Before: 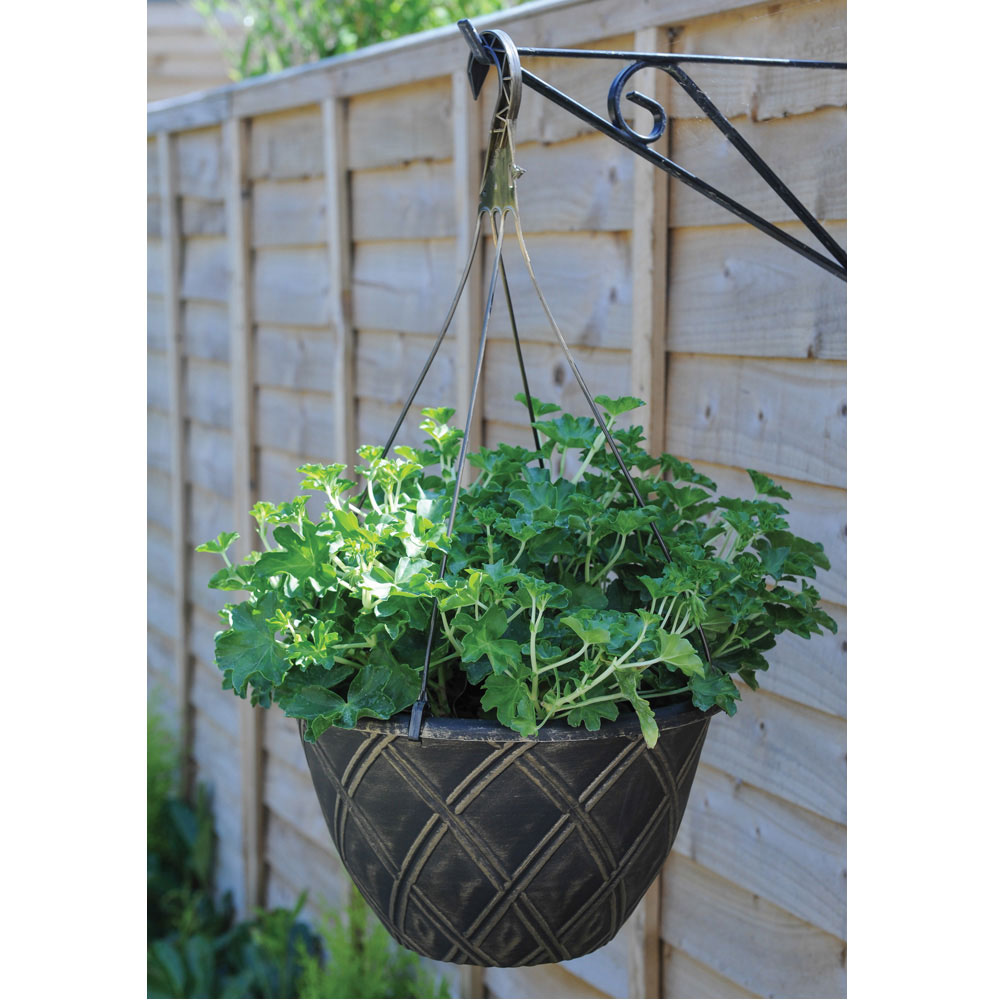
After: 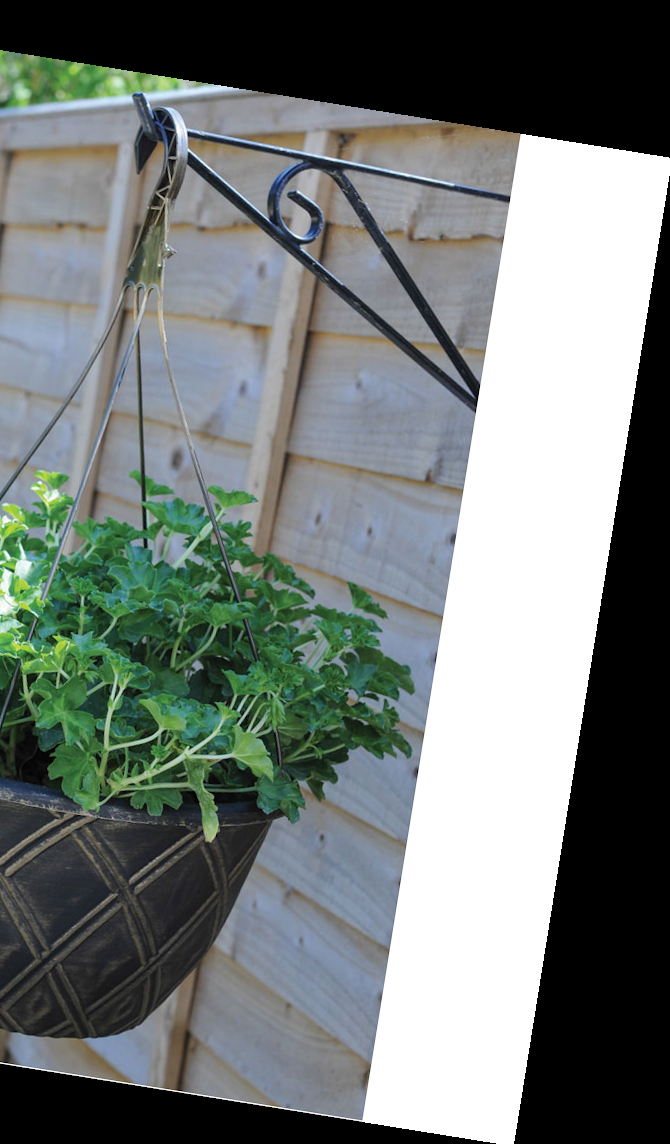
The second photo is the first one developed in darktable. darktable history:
rotate and perspective: rotation 9.12°, automatic cropping off
crop: left 41.402%
